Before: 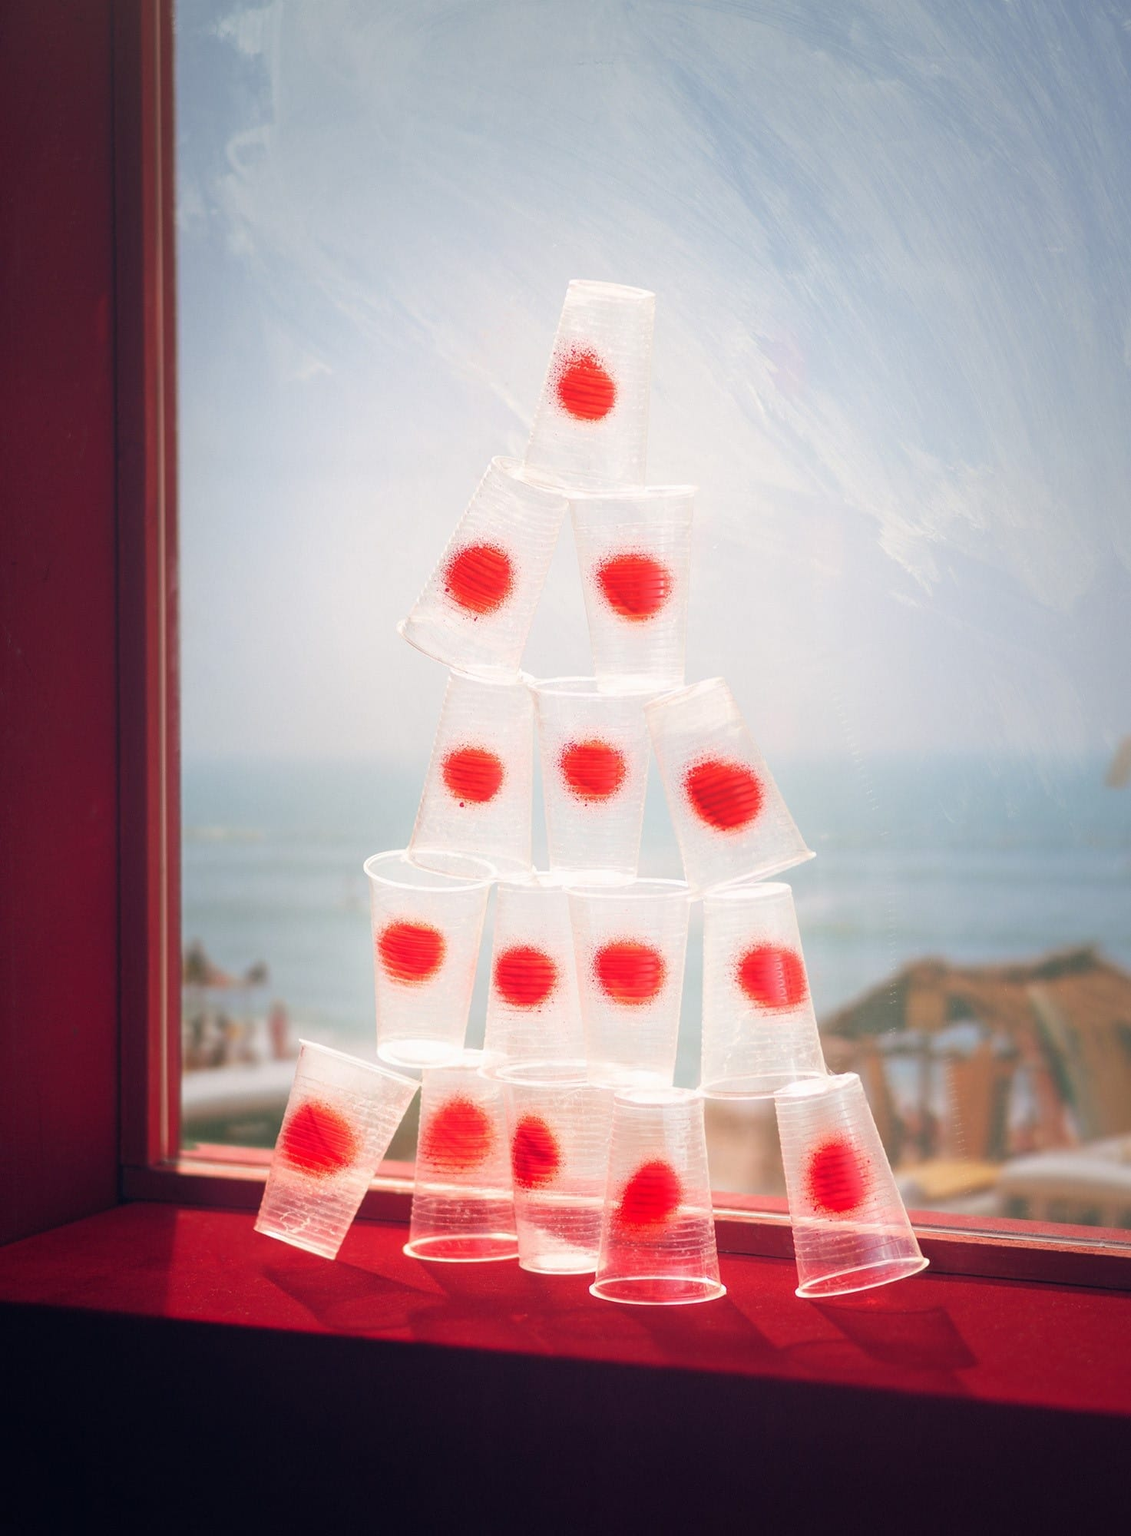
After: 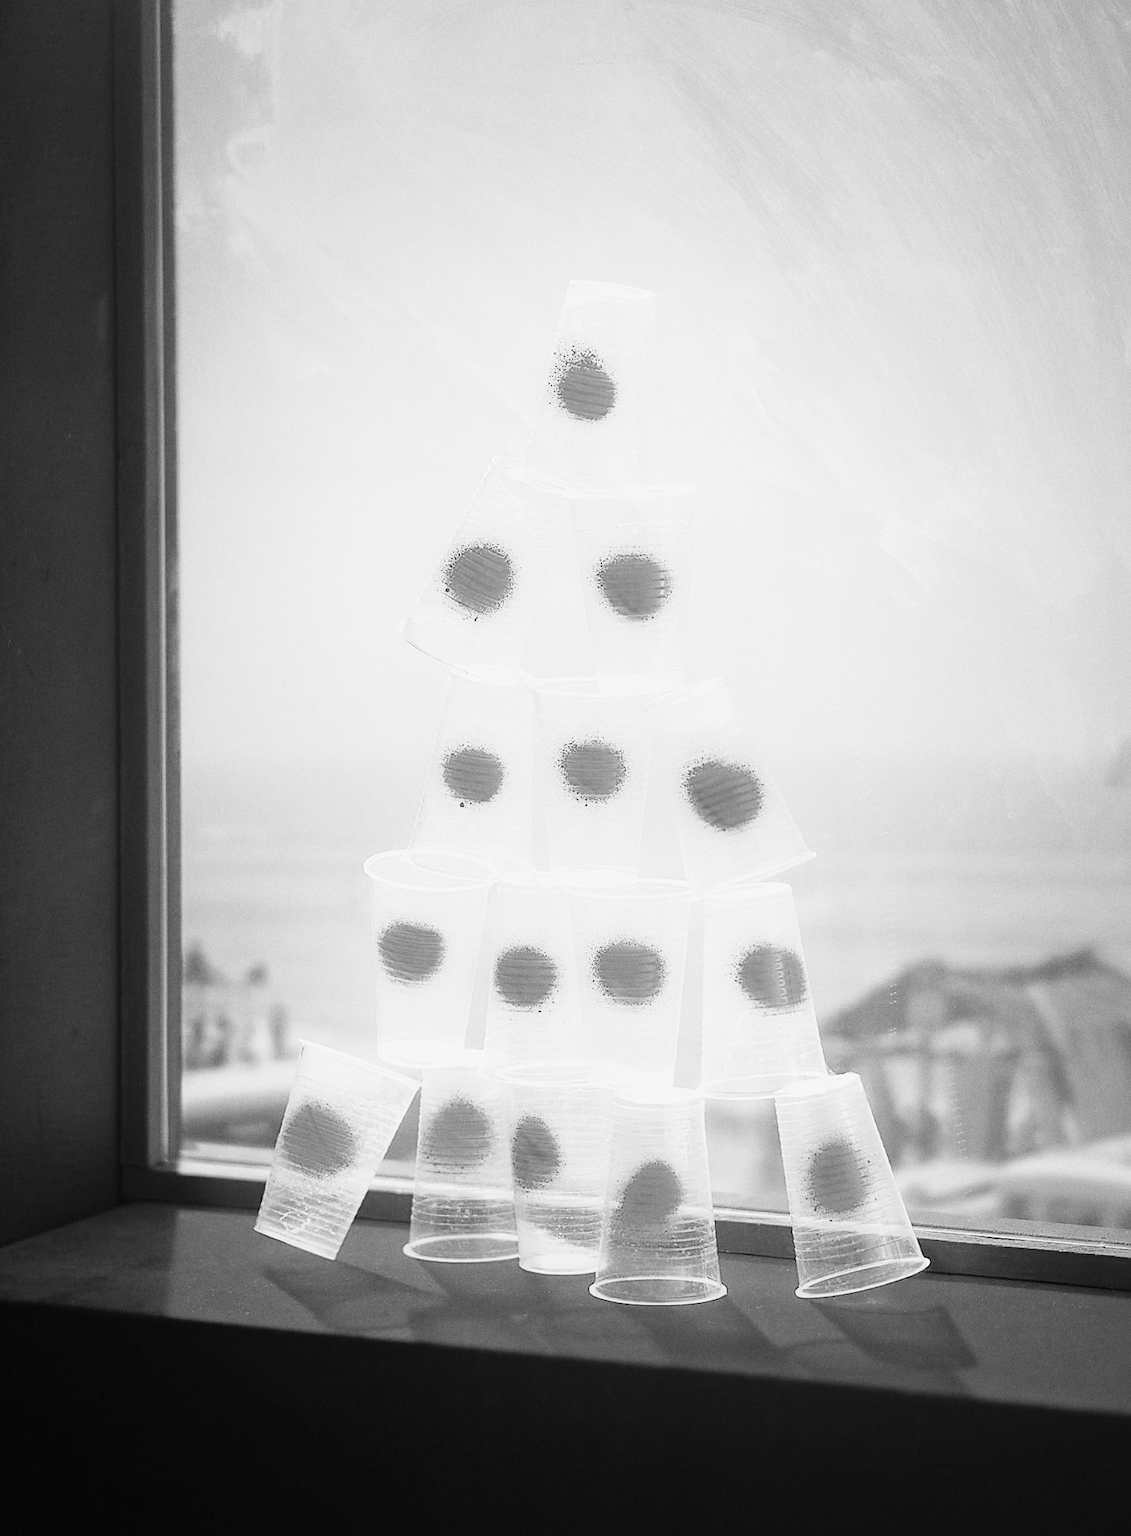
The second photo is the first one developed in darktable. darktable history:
base curve: curves: ch0 [(0, 0) (0.028, 0.03) (0.121, 0.232) (0.46, 0.748) (0.859, 0.968) (1, 1)], preserve colors none
sharpen: radius 1.4, amount 1.25, threshold 0.7
monochrome: a -35.87, b 49.73, size 1.7
grain: coarseness 0.09 ISO
